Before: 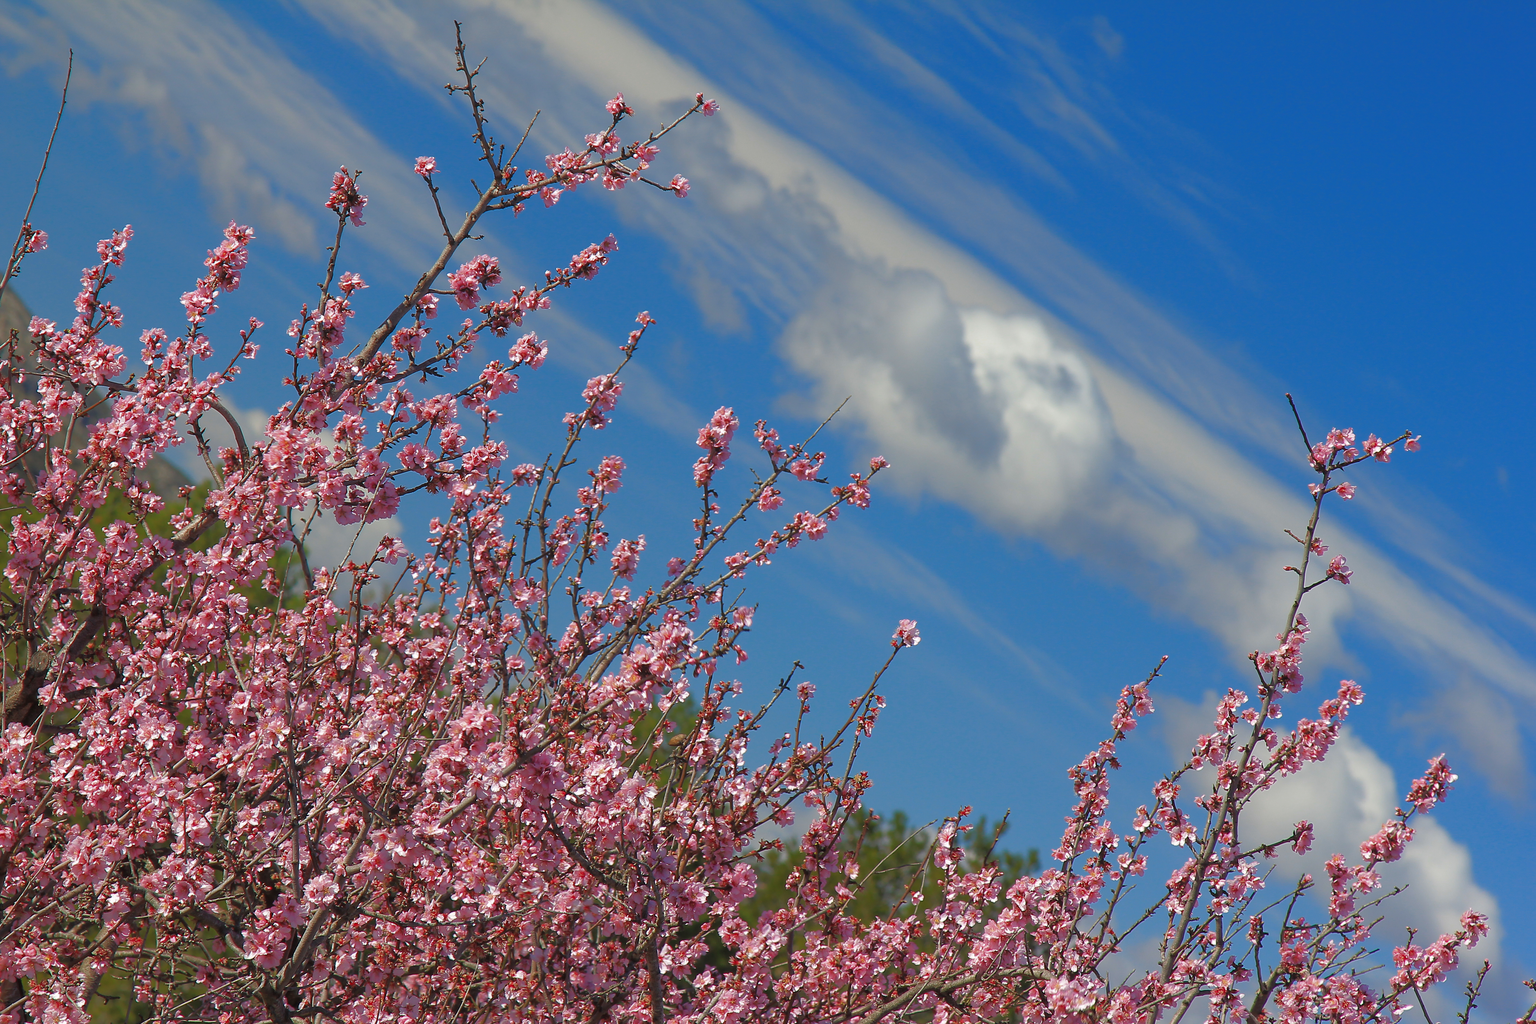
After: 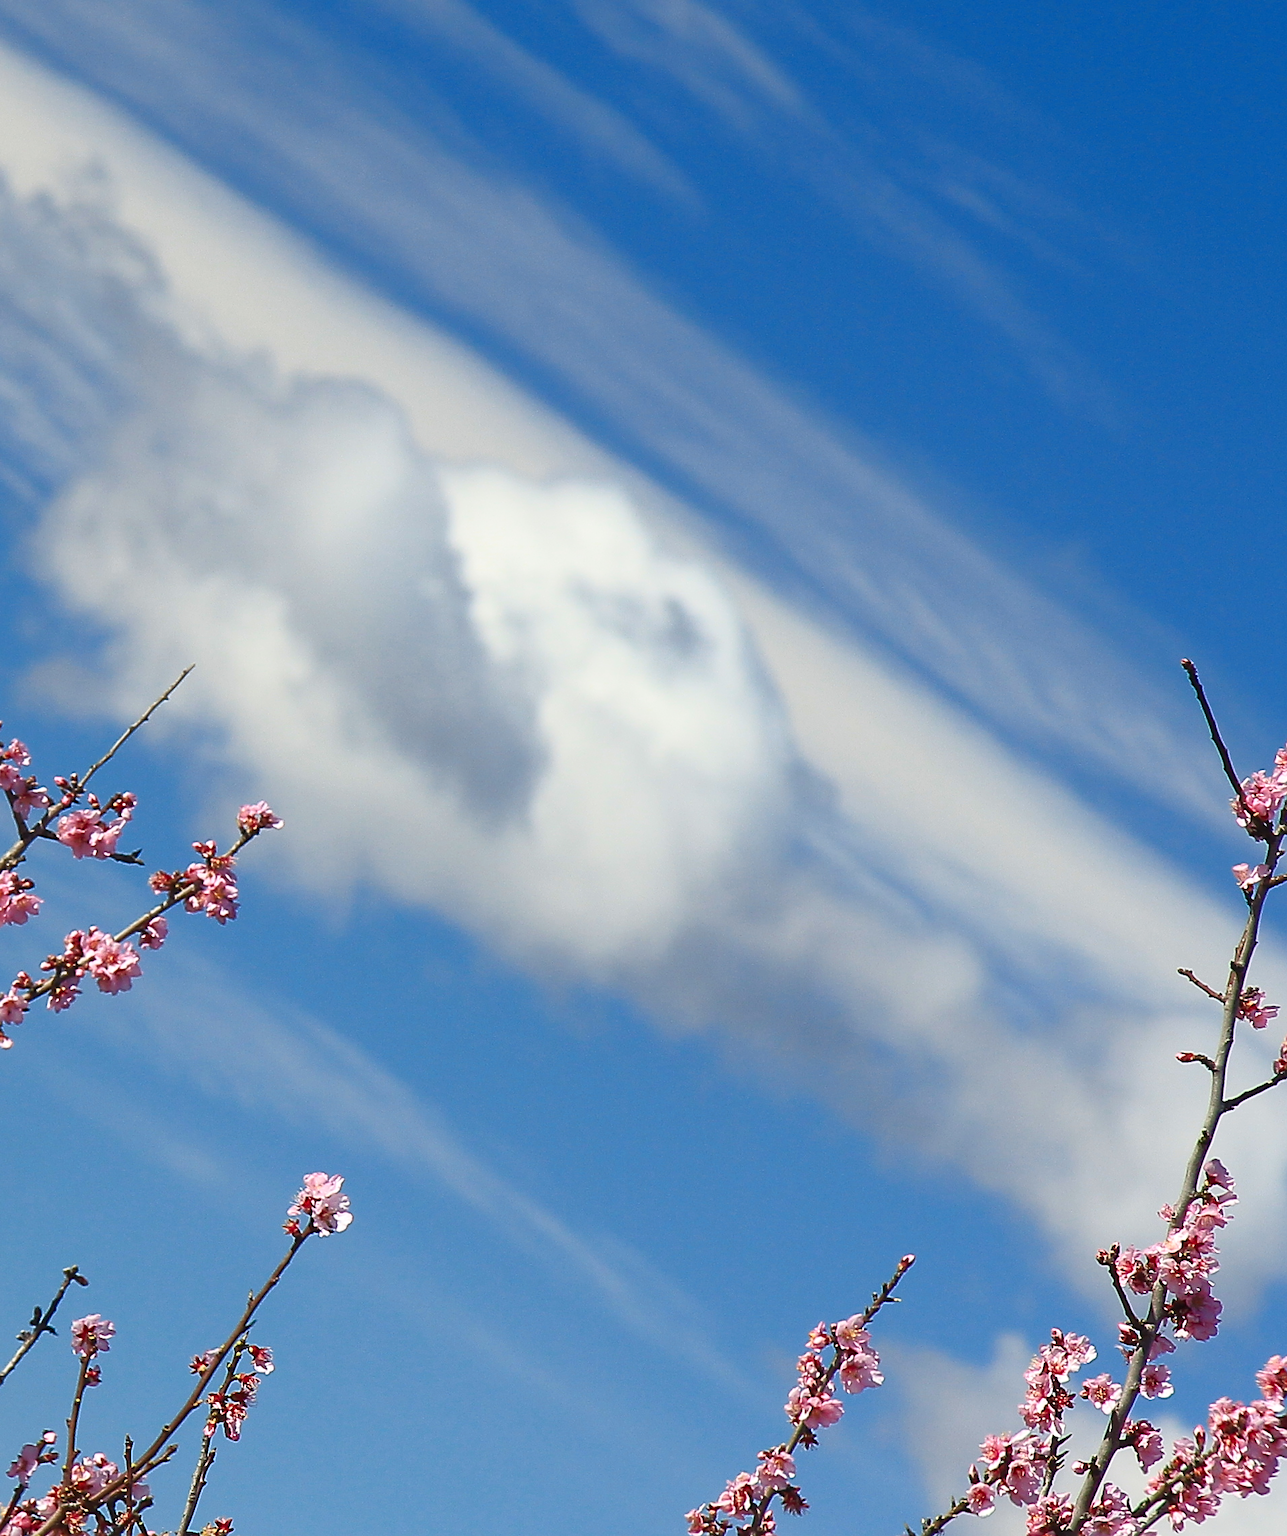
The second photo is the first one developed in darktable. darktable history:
sharpen: on, module defaults
crop and rotate: left 49.863%, top 10.095%, right 13.225%, bottom 23.854%
contrast brightness saturation: contrast 0.37, brightness 0.11
